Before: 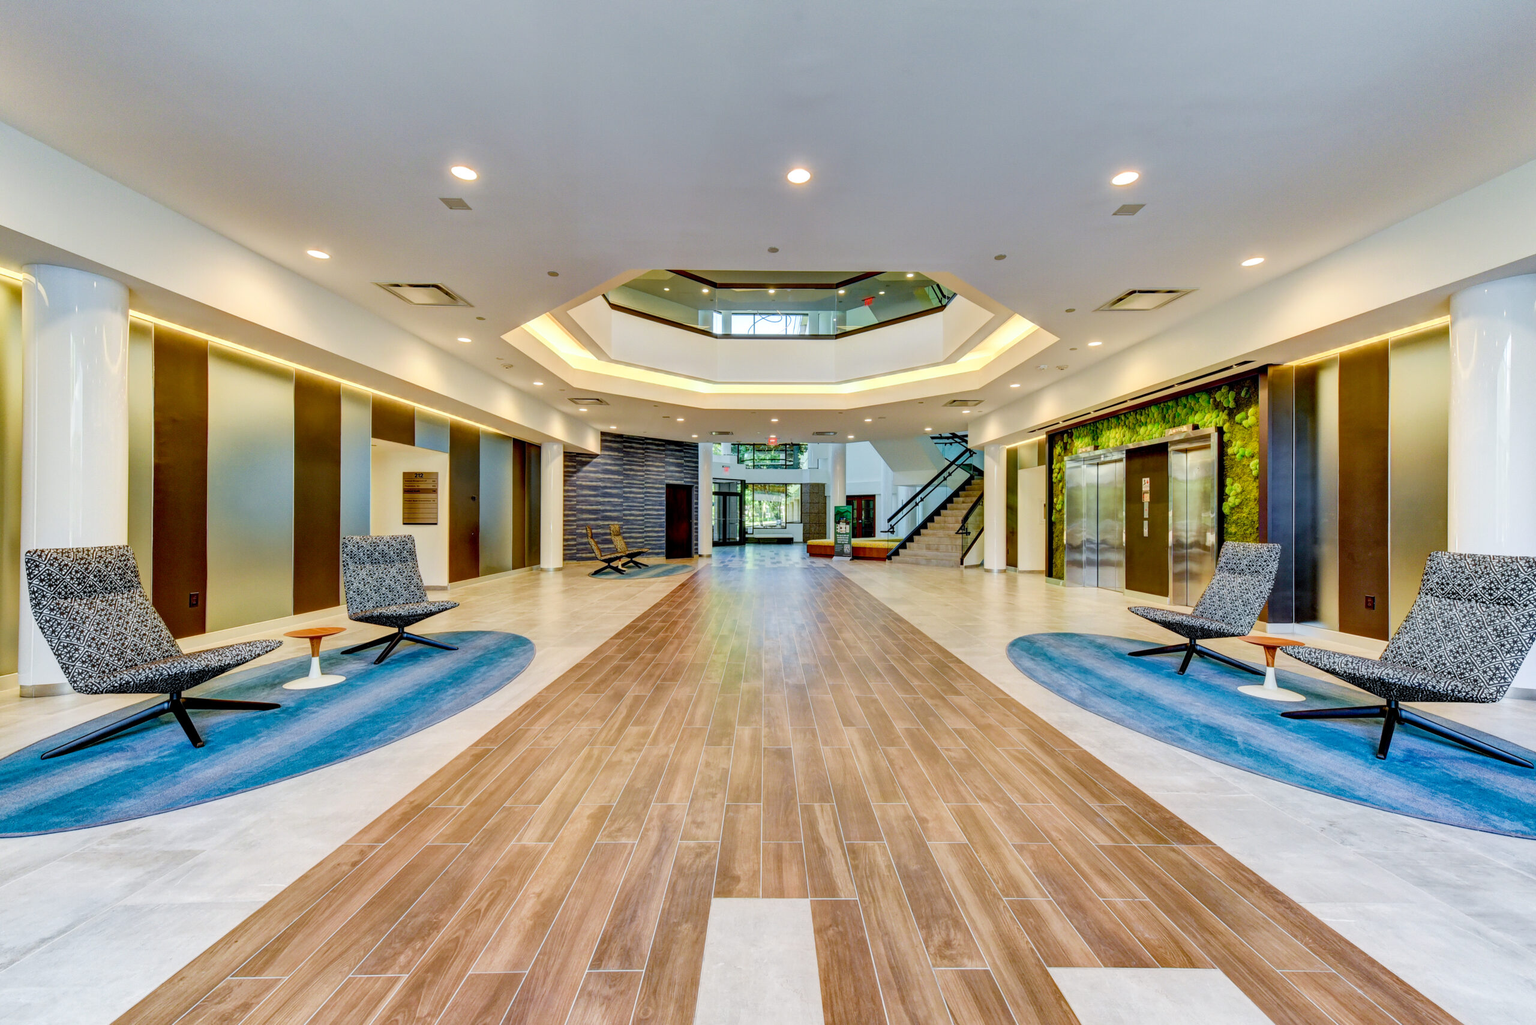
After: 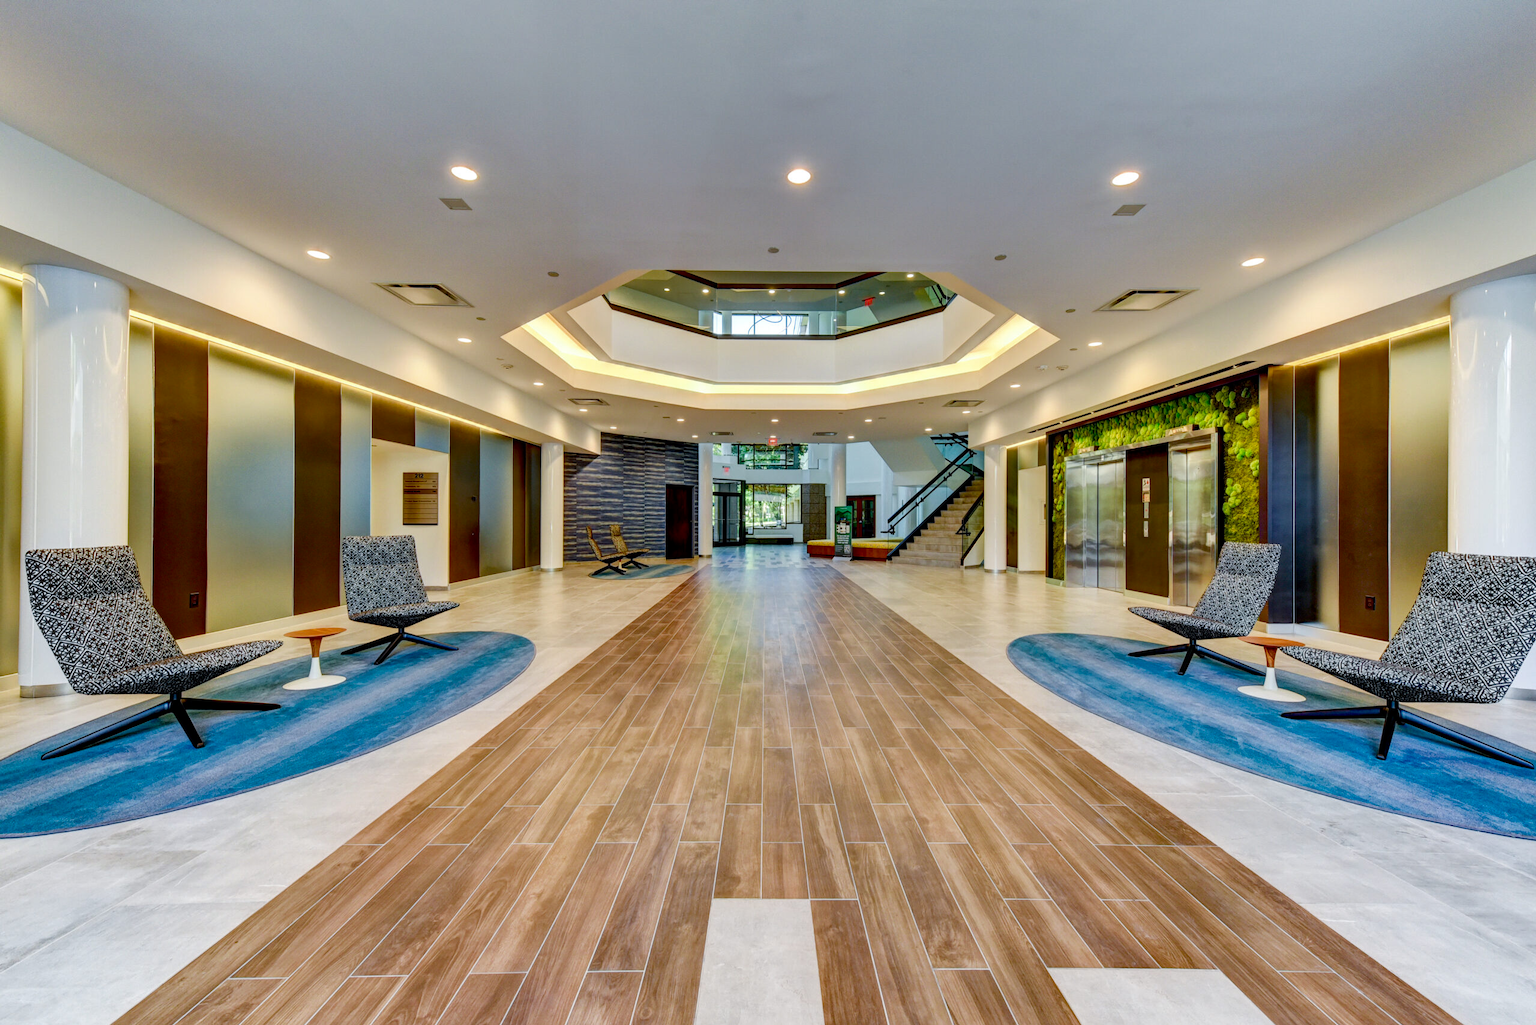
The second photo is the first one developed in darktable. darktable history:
contrast brightness saturation: brightness -0.098
